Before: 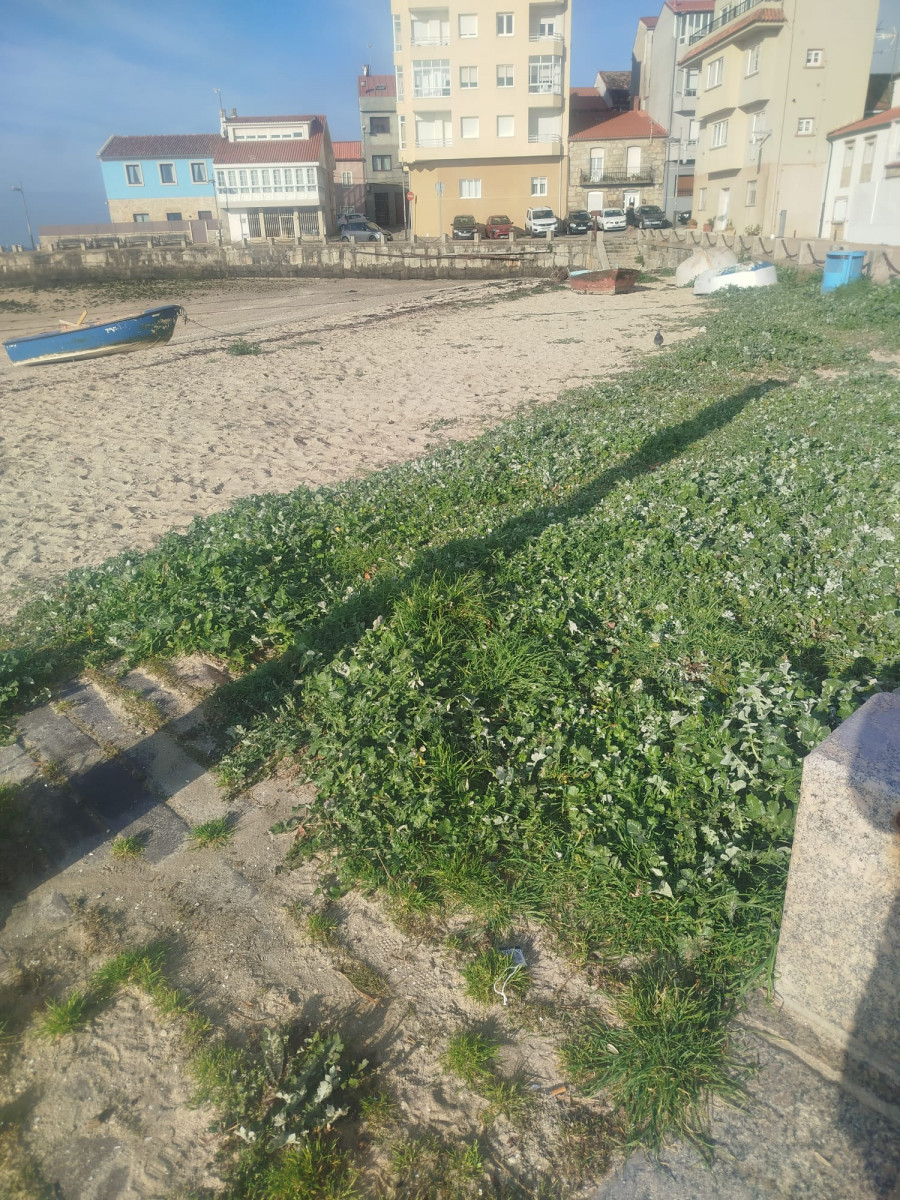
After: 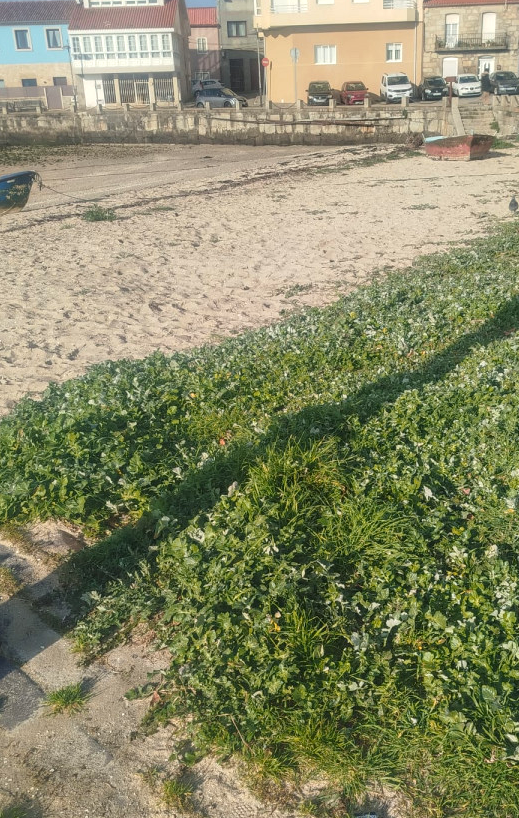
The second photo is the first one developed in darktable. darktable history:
color zones: curves: ch1 [(0.235, 0.558) (0.75, 0.5)]; ch2 [(0.25, 0.462) (0.749, 0.457)], mix 40.67%
crop: left 16.202%, top 11.208%, right 26.045%, bottom 20.557%
local contrast: on, module defaults
